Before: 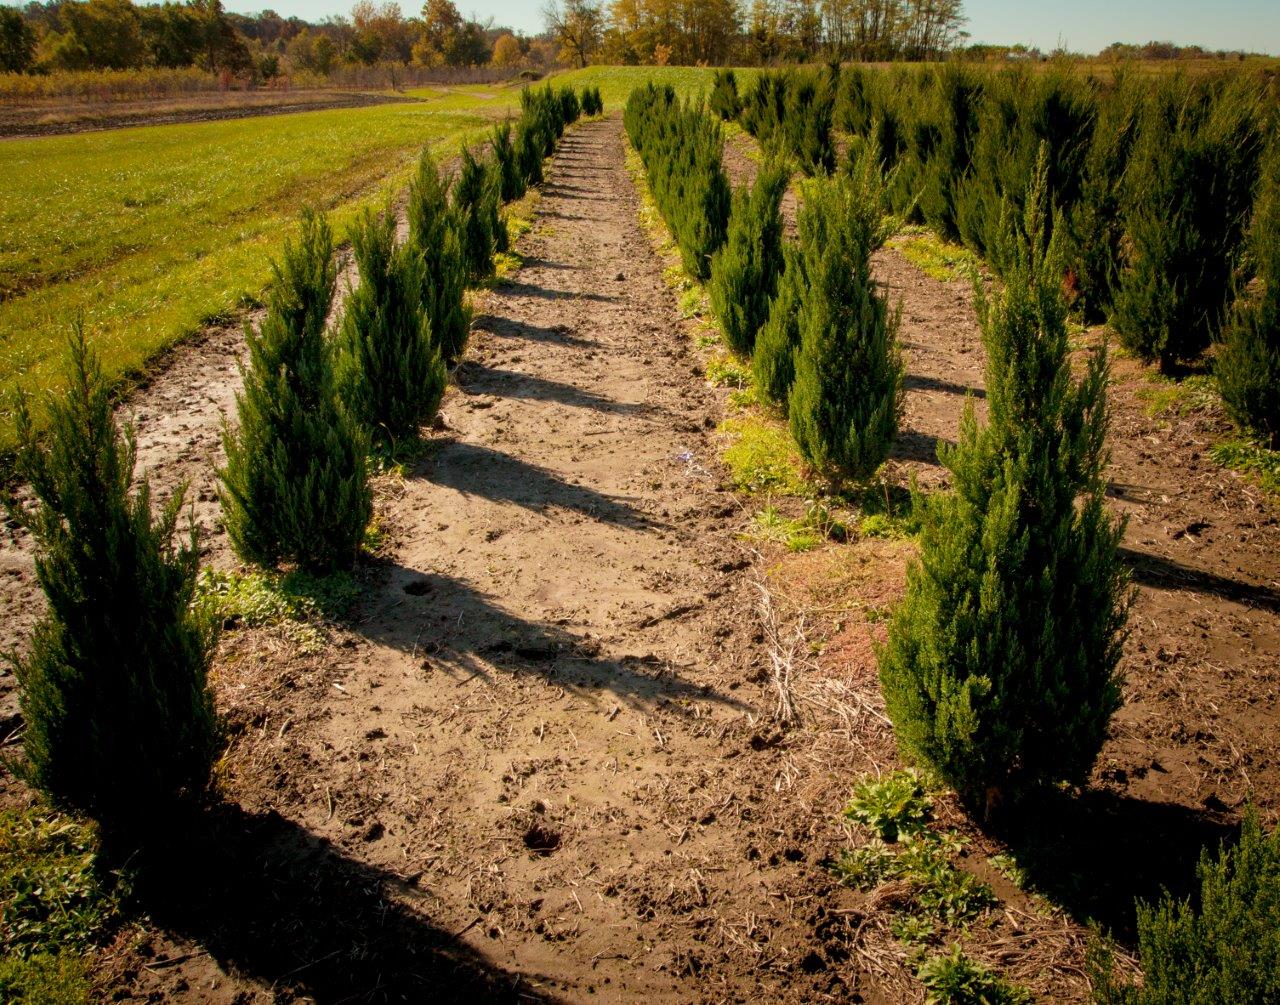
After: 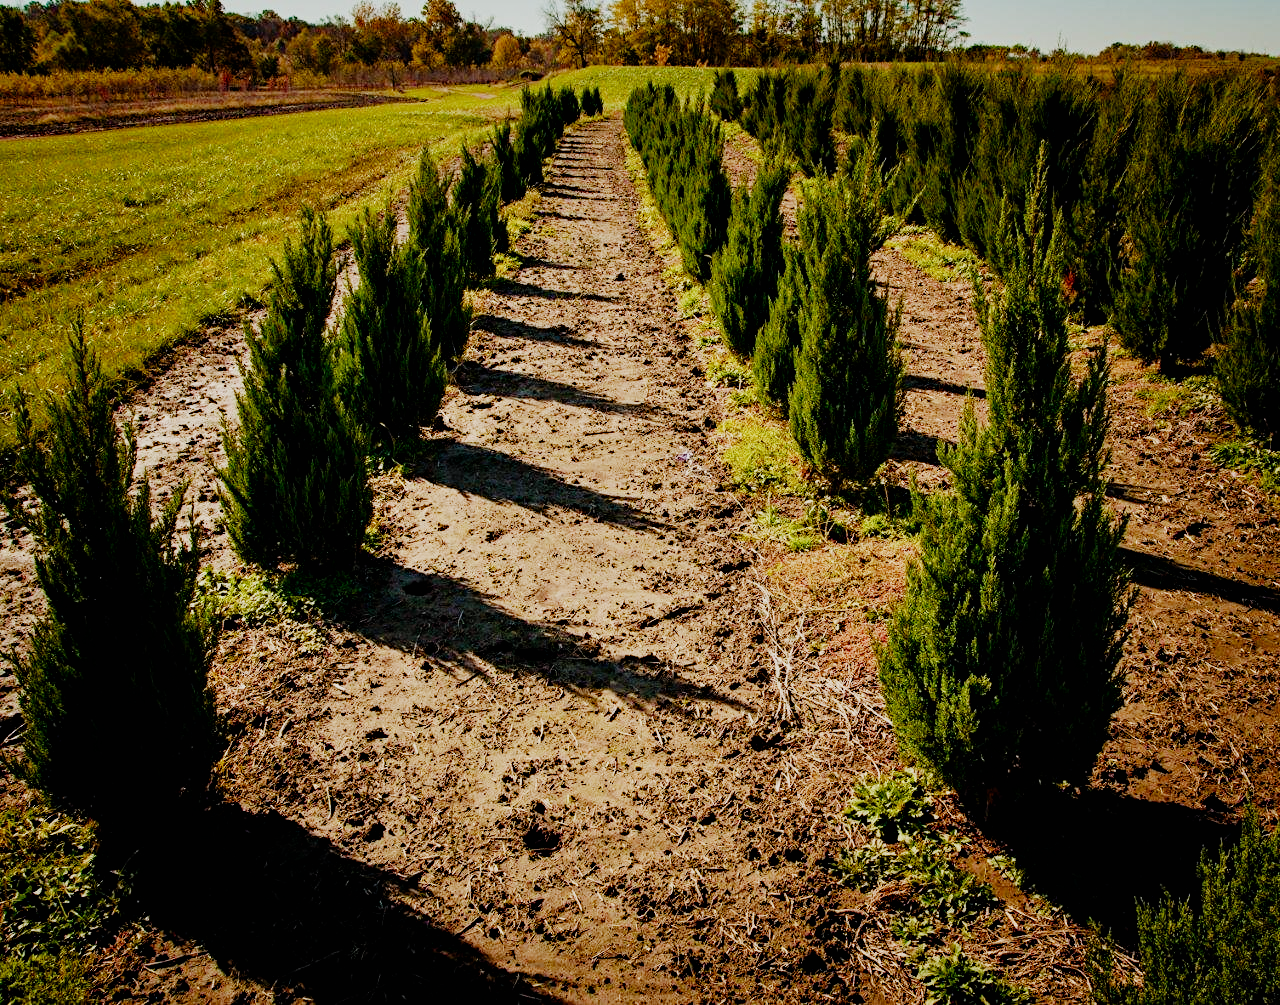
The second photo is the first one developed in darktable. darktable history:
contrast equalizer "clarity": octaves 7, y [[0.6 ×6], [0.55 ×6], [0 ×6], [0 ×6], [0 ×6]], mix 0.3
diffuse or sharpen "sharpen demosaicing: AA filter": edge sensitivity 1, 1st order anisotropy 100%, 2nd order anisotropy 100%, 3rd order anisotropy 100%, 4th order anisotropy 100%, 1st order speed -25%, 2nd order speed -25%, 3rd order speed -25%, 4th order speed -25%
sigmoid "smooth": skew -0.2, preserve hue 0%, red attenuation 0.1, red rotation 0.035, green attenuation 0.1, green rotation -0.017, blue attenuation 0.15, blue rotation -0.052, base primaries Rec2020
color balance rgb "basic colorfulness: standard": perceptual saturation grading › global saturation 20%, perceptual saturation grading › highlights -25%, perceptual saturation grading › shadows 25%
